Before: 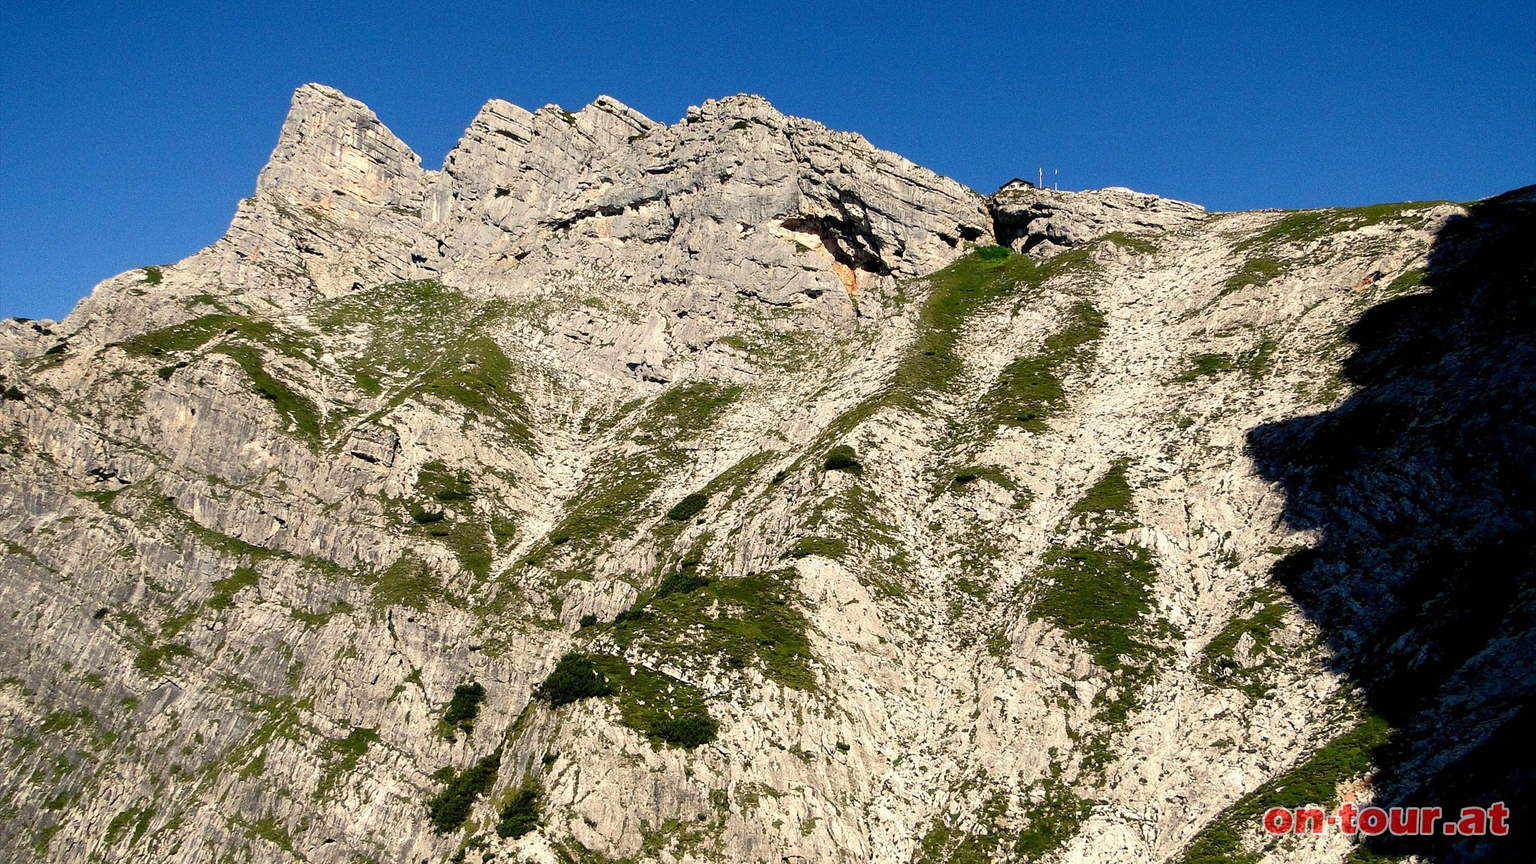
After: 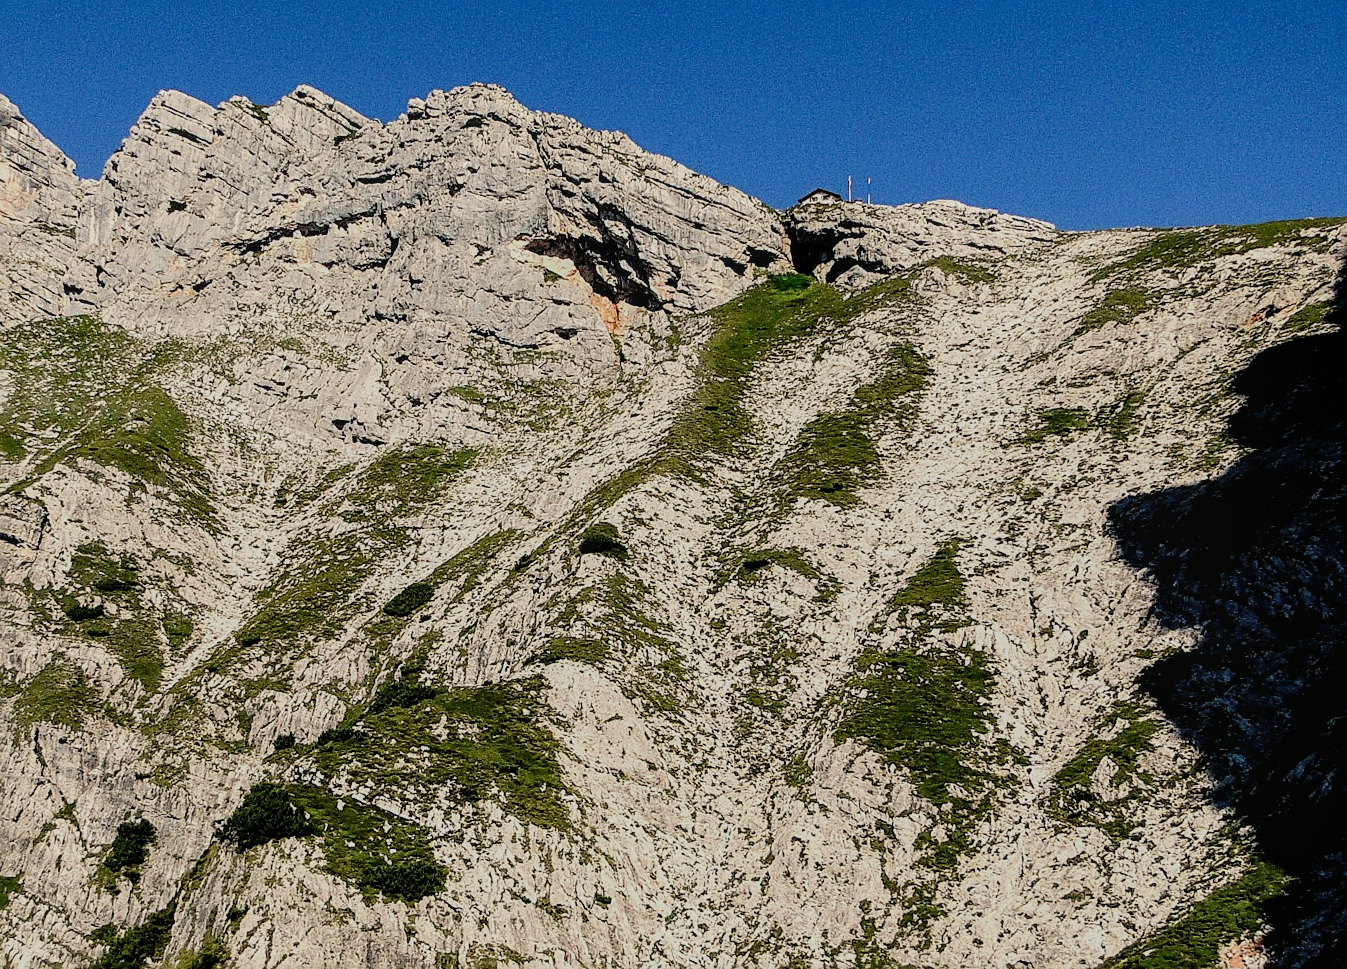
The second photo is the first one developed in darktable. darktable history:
filmic rgb: black relative exposure -7.19 EV, white relative exposure 5.34 EV, hardness 3.02
crop and rotate: left 23.539%, top 3.162%, right 6.265%, bottom 7.073%
local contrast: on, module defaults
sharpen: amount 0.495
